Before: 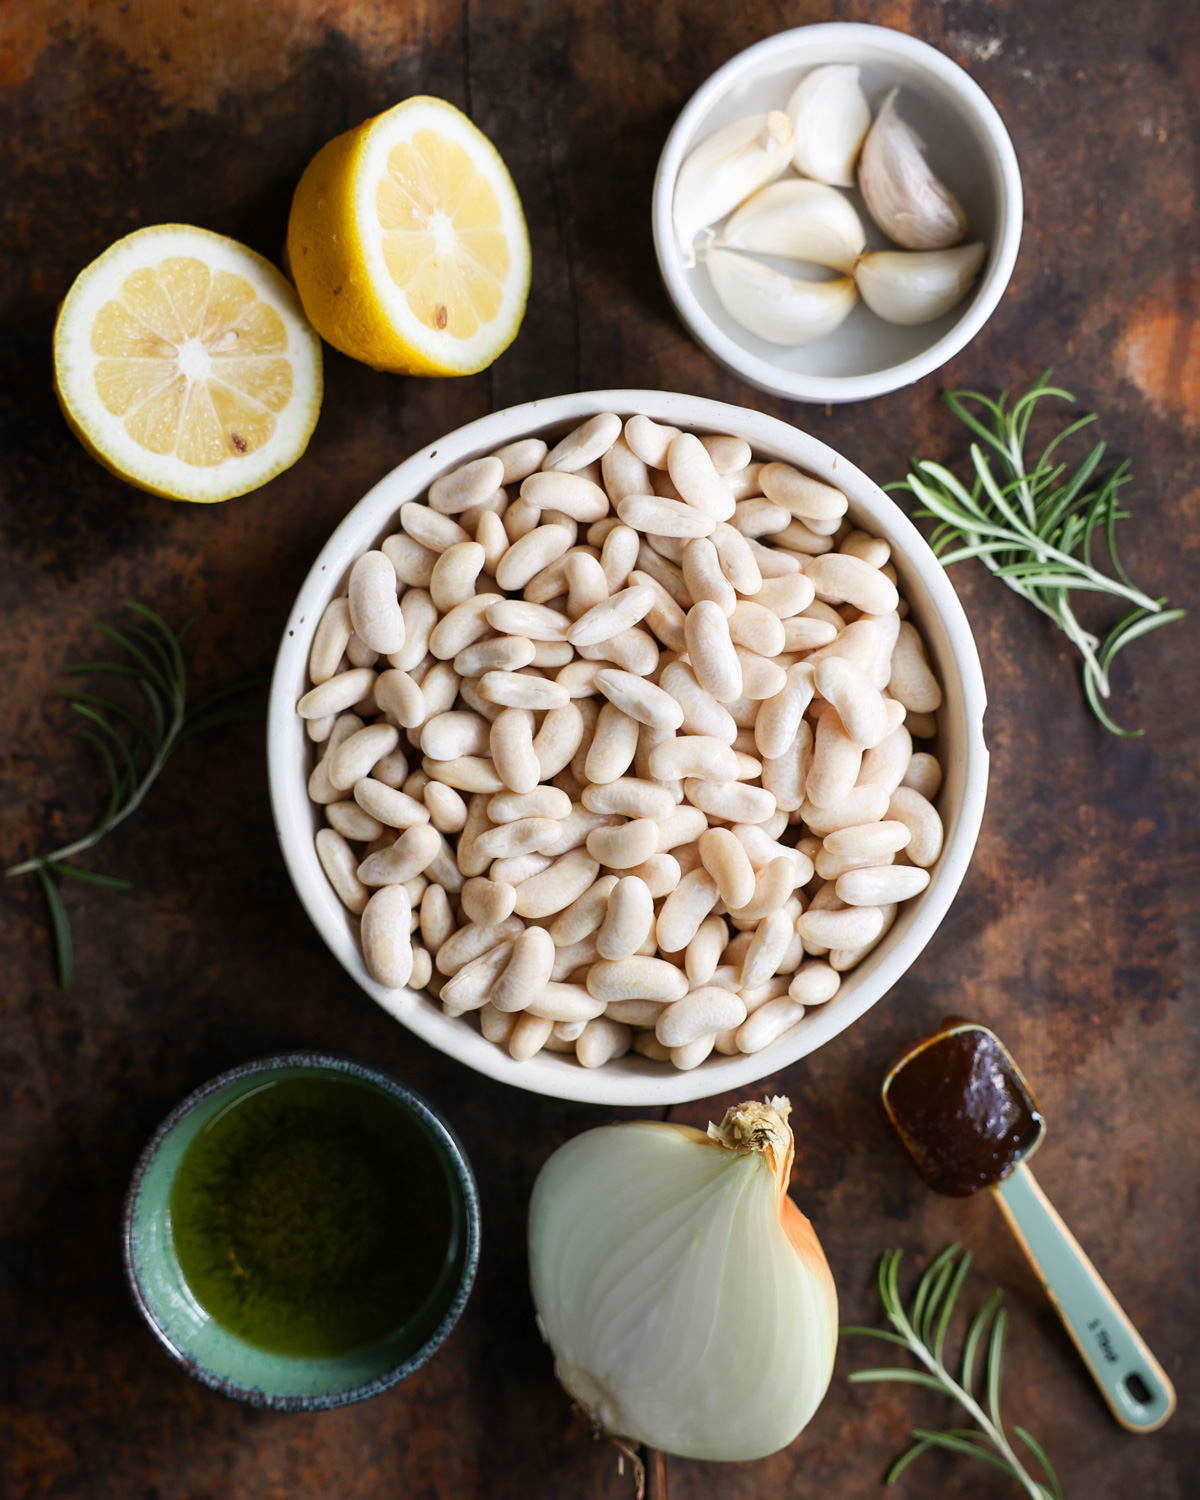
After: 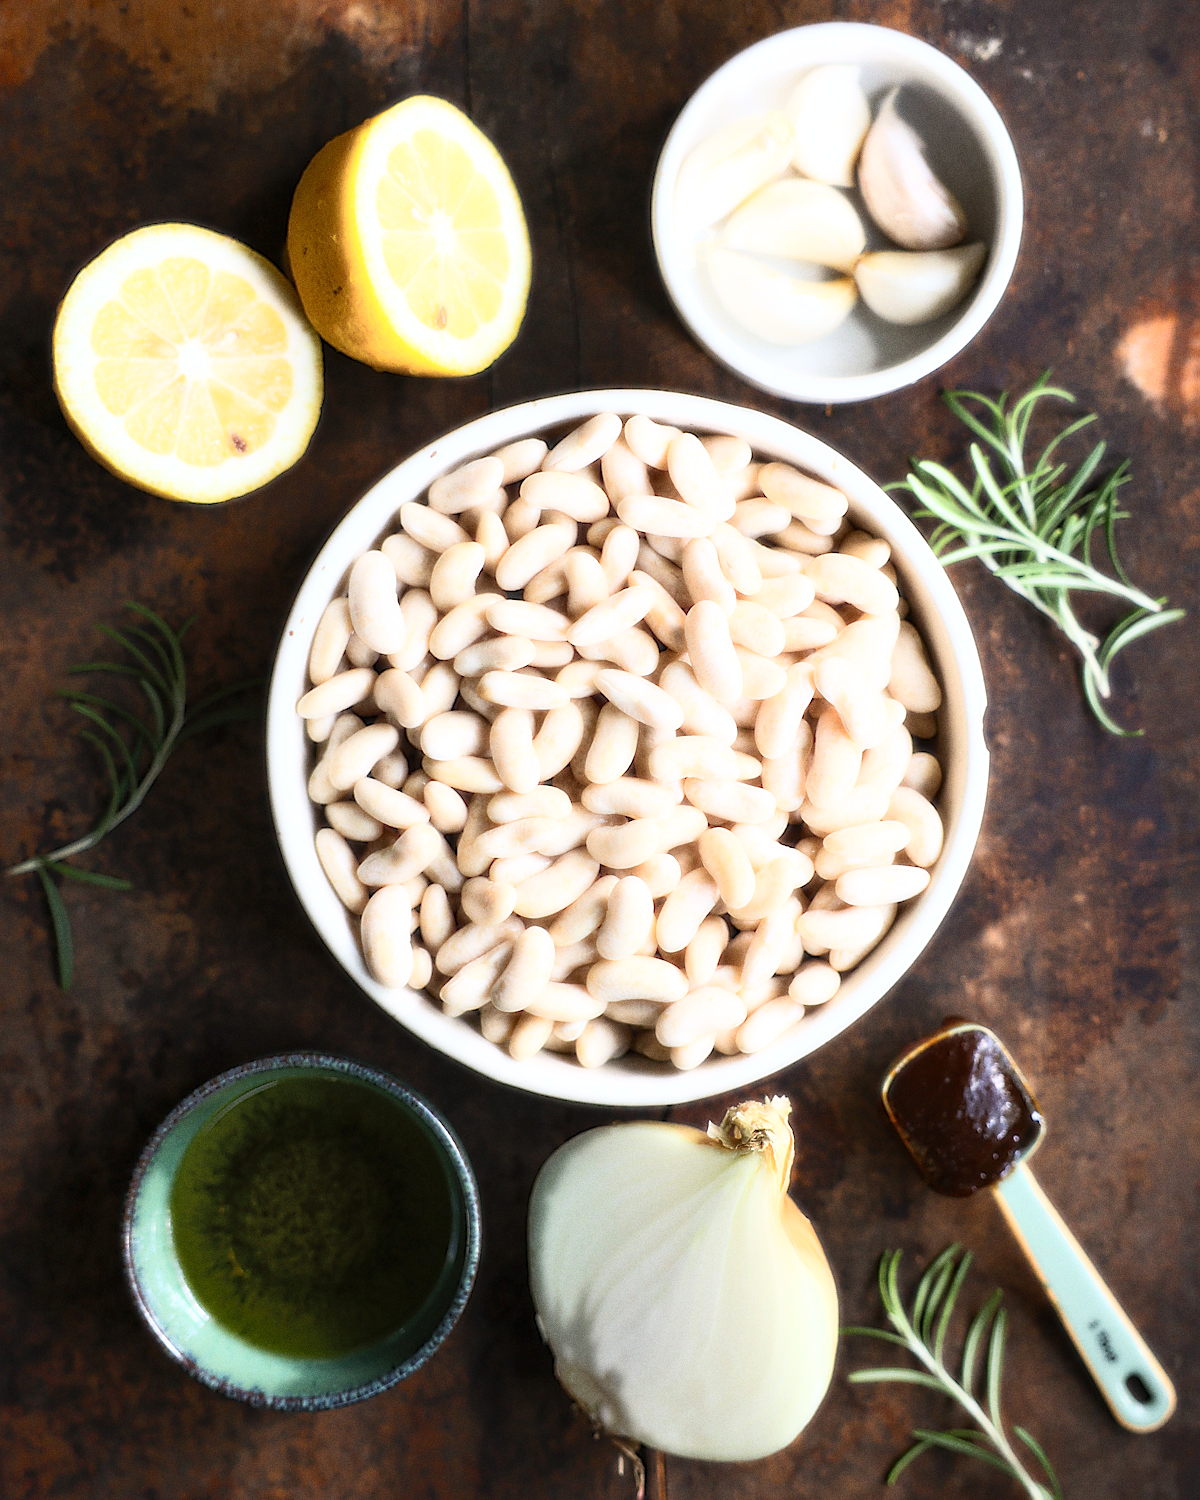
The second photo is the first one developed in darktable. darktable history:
bloom: size 0%, threshold 54.82%, strength 8.31%
sharpen: radius 1.4, amount 1.25, threshold 0.7
shadows and highlights: shadows 62.66, white point adjustment 0.37, highlights -34.44, compress 83.82%
grain: coarseness 0.09 ISO
